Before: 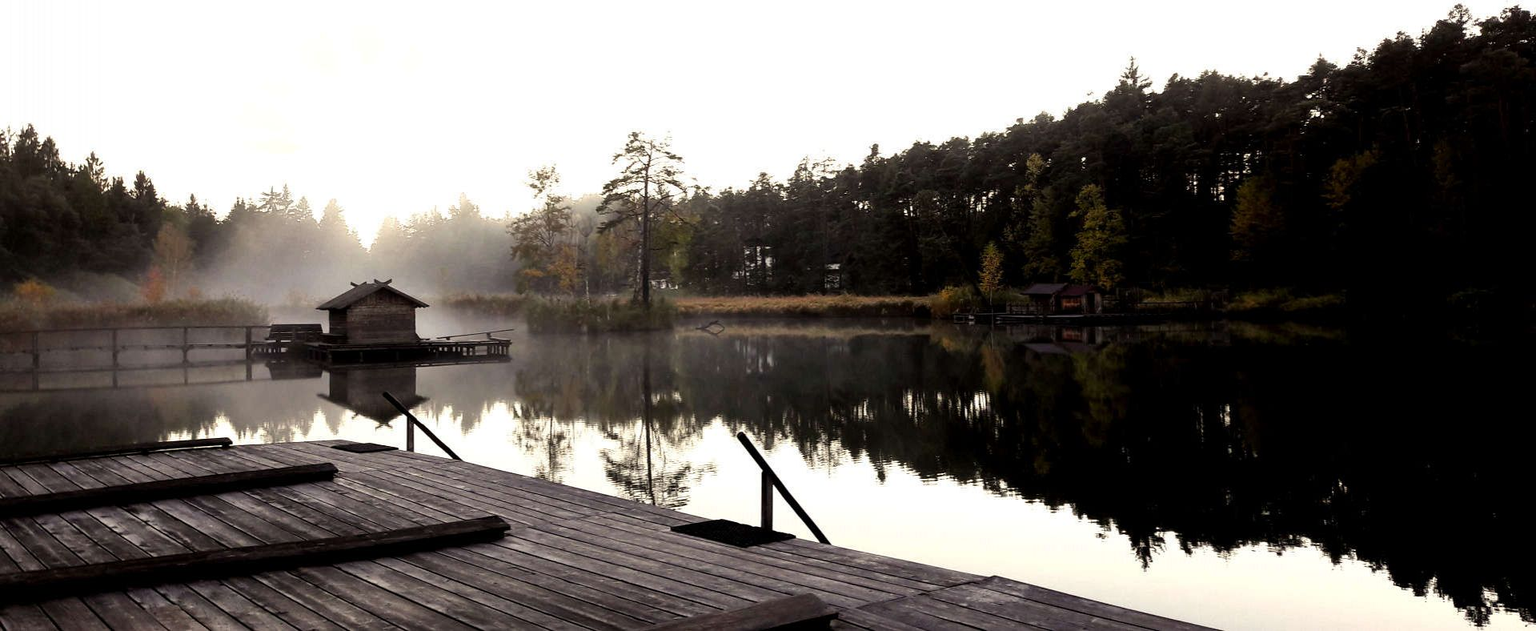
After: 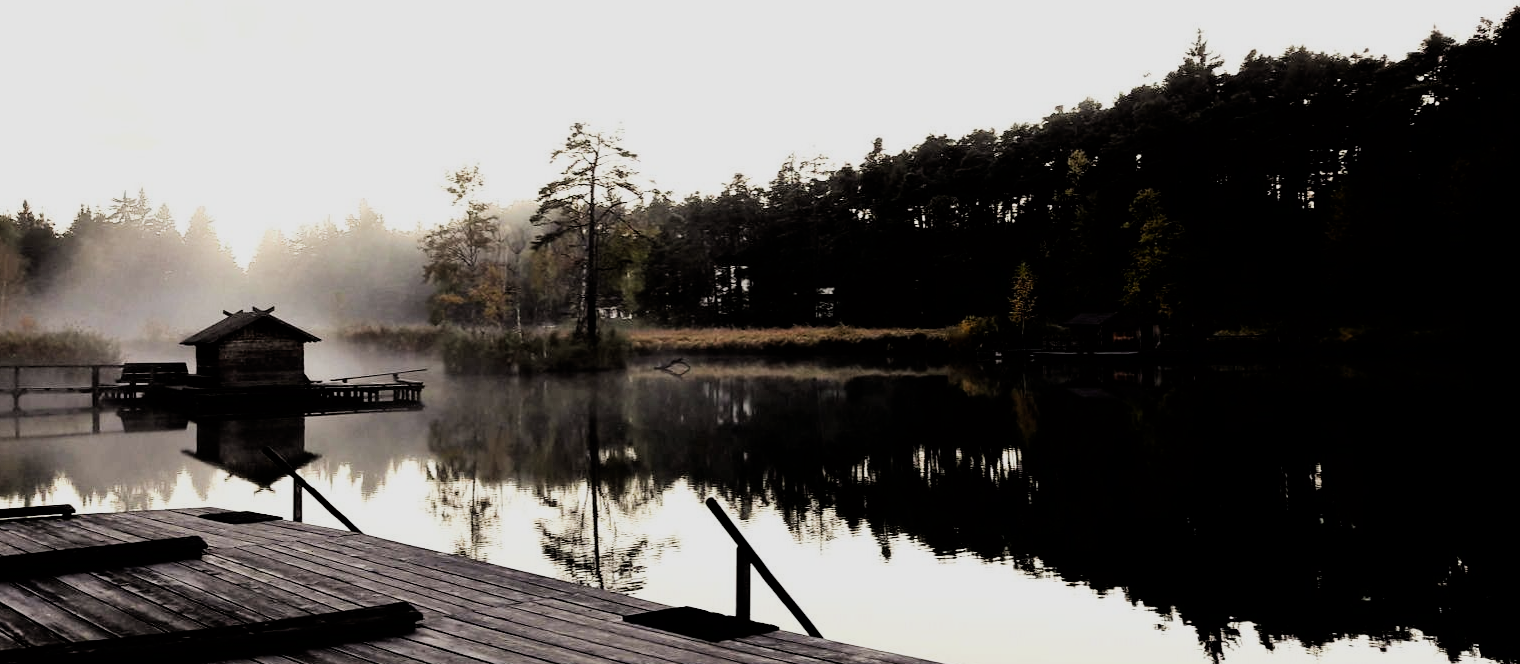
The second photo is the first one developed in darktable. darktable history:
crop: left 11.225%, top 5.381%, right 9.565%, bottom 10.314%
filmic rgb: black relative exposure -5 EV, hardness 2.88, contrast 1.3, highlights saturation mix -30%
white balance: emerald 1
